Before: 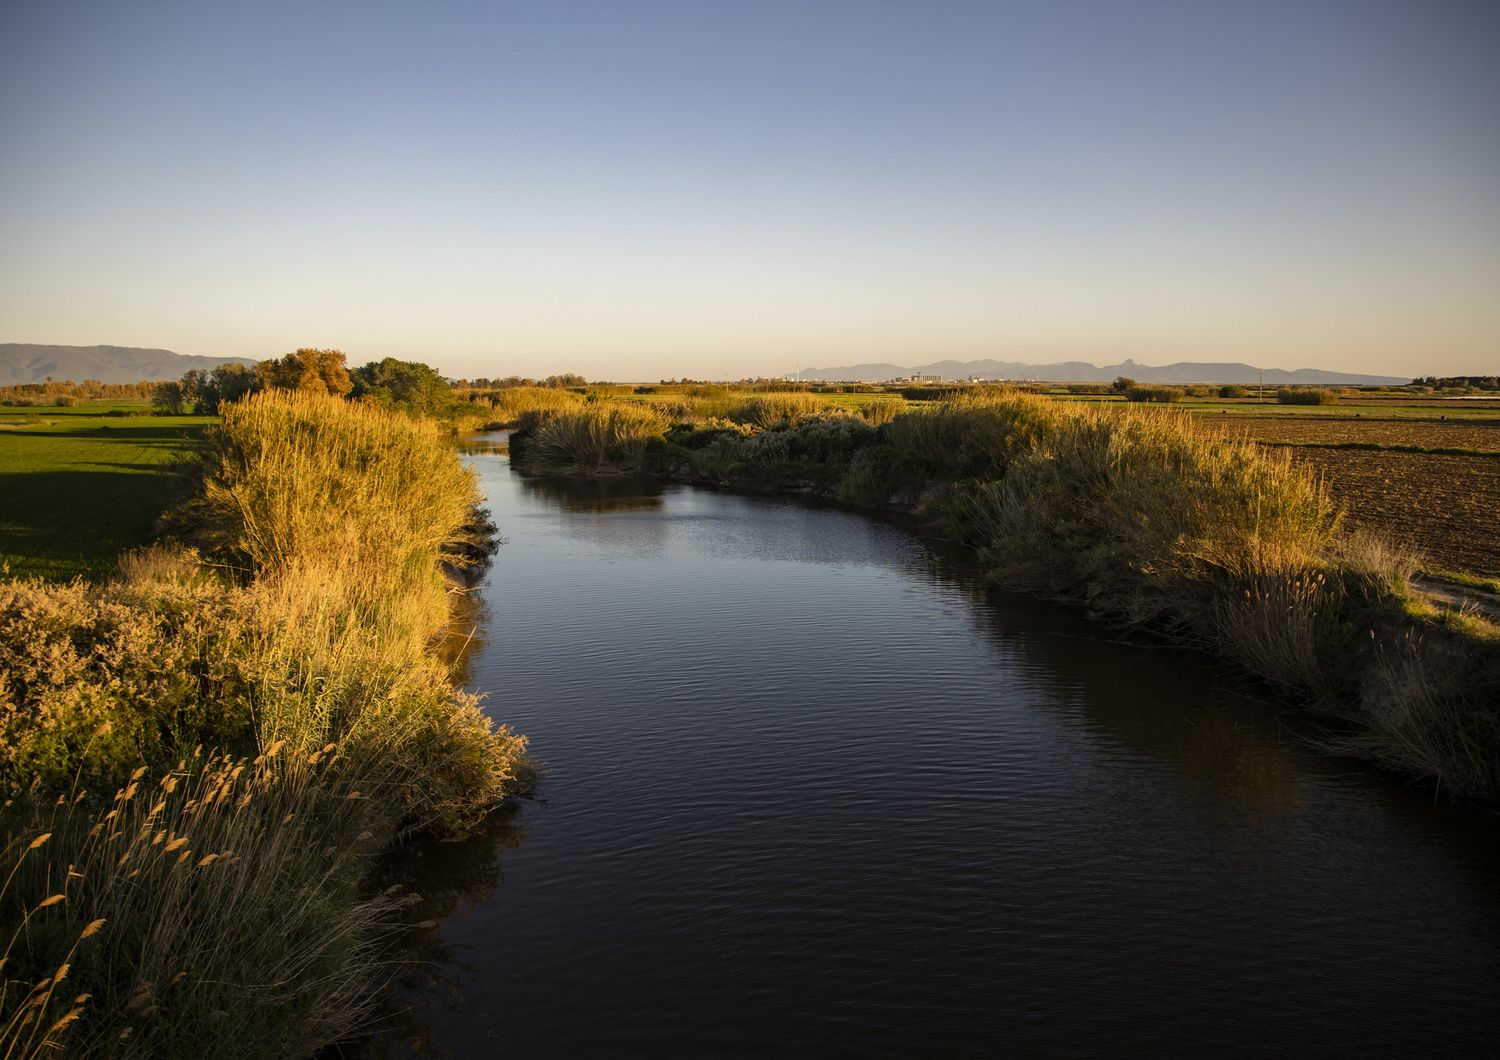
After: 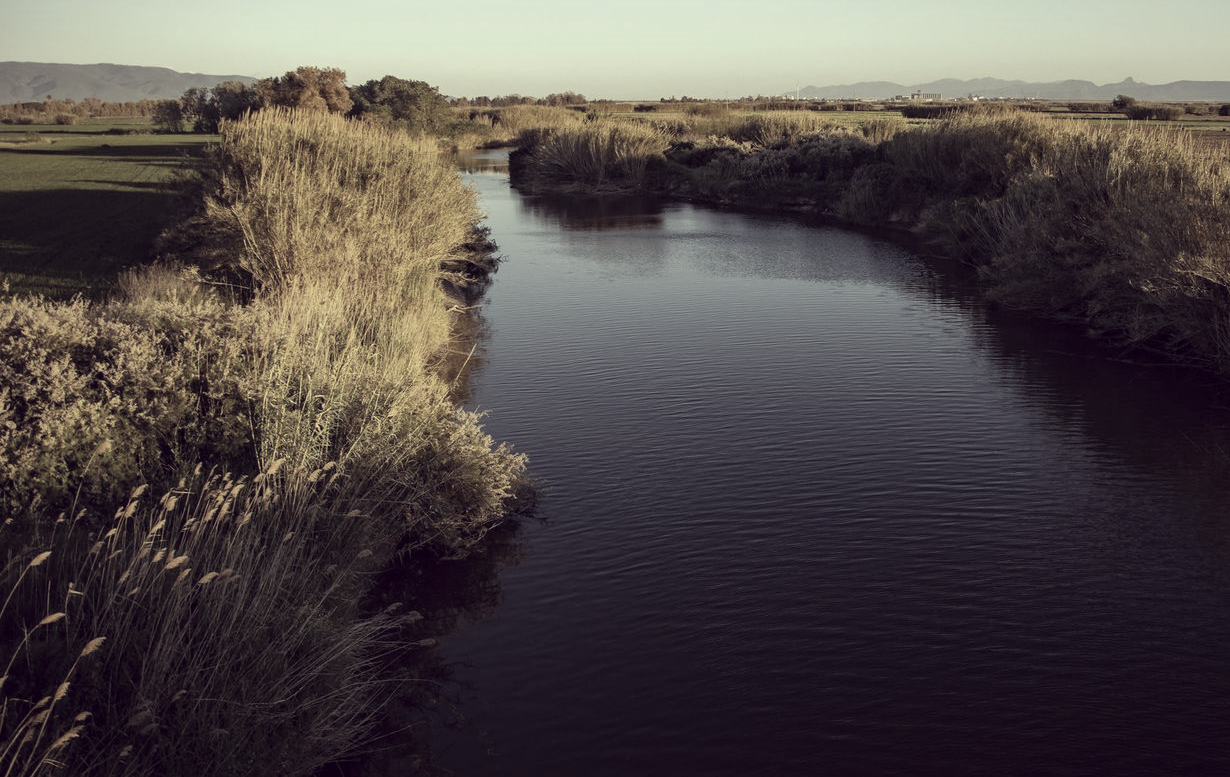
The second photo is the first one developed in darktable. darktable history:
color correction: highlights a* -20.86, highlights b* 20.6, shadows a* 19.72, shadows b* -20.94, saturation 0.377
crop: top 26.608%, right 17.965%
